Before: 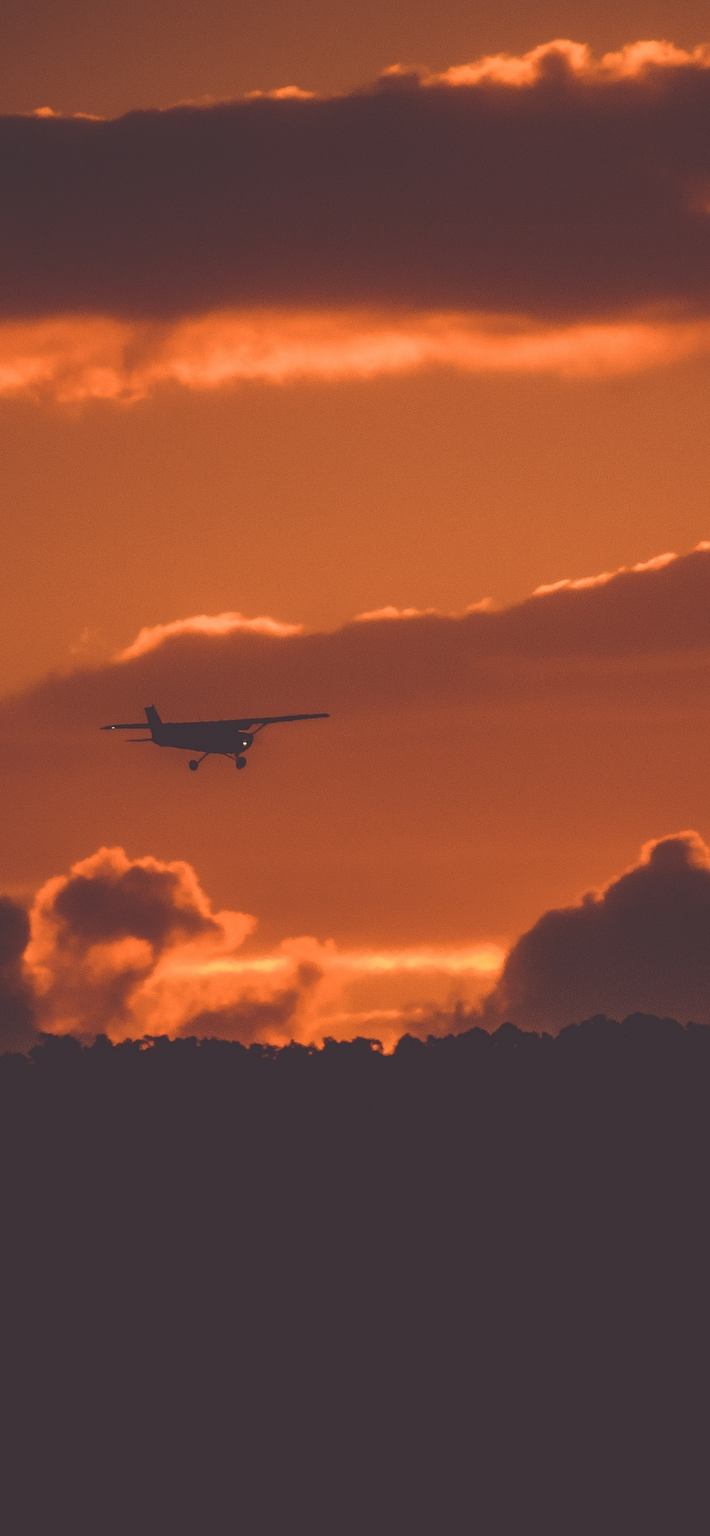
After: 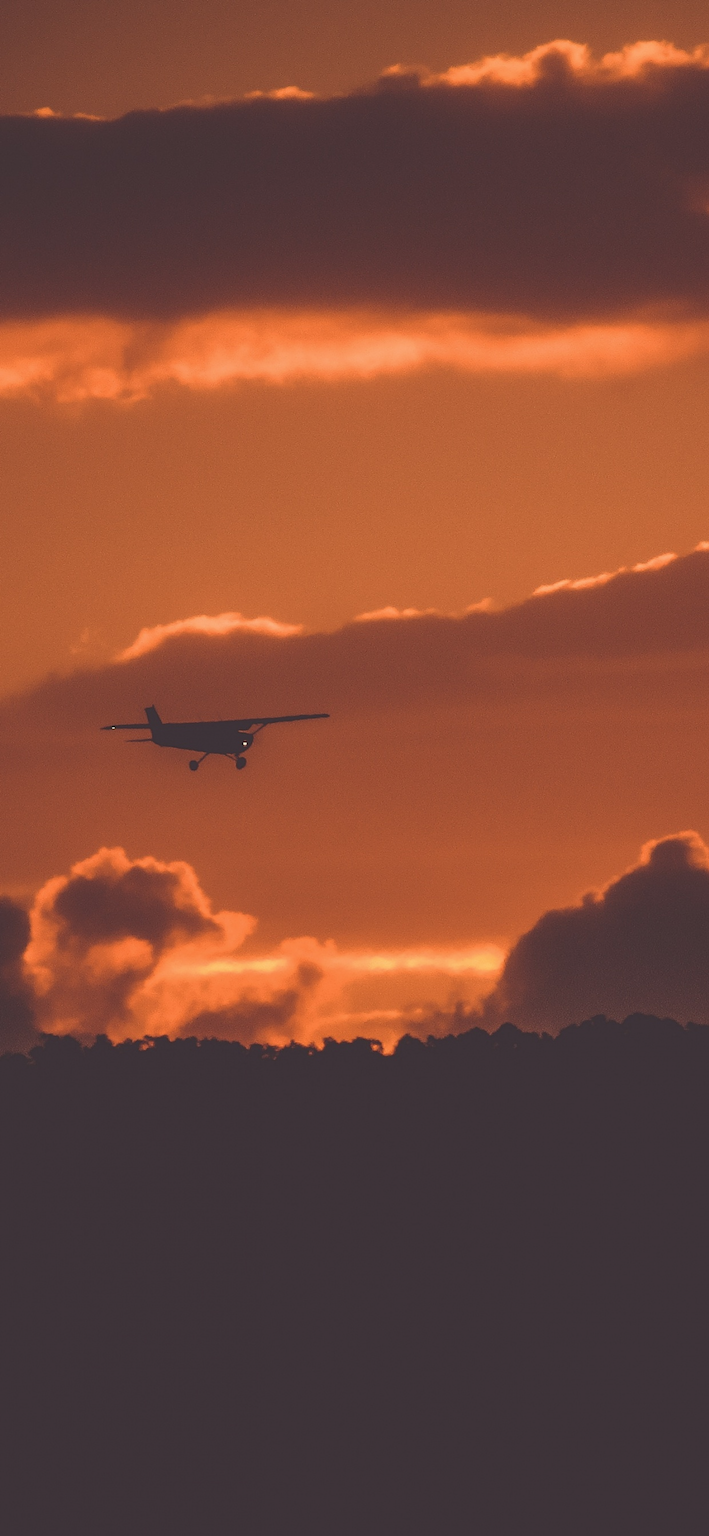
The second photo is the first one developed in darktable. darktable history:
contrast brightness saturation: contrast 0.008, saturation -0.058
